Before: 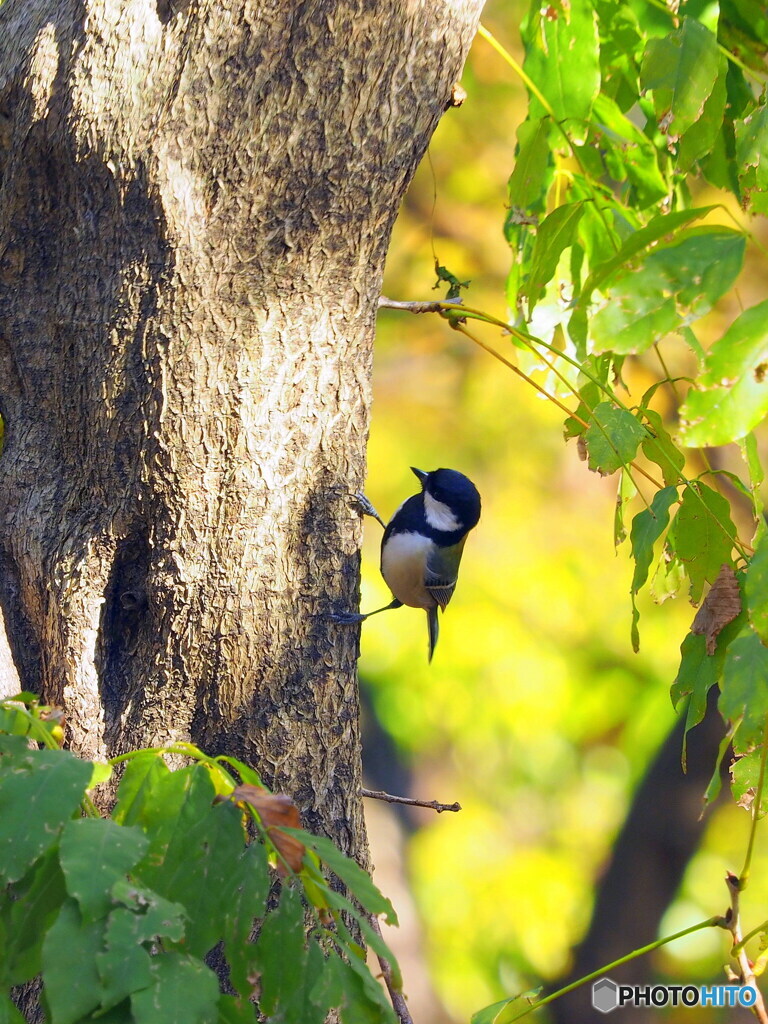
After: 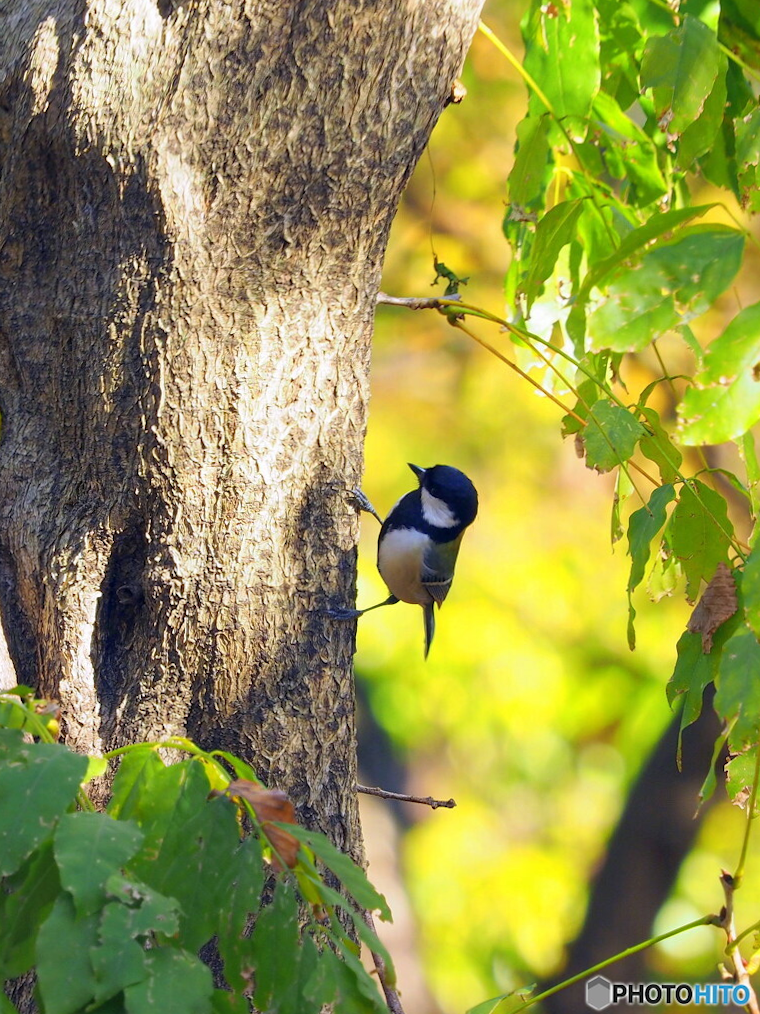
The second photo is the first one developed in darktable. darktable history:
crop and rotate: angle -0.407°
